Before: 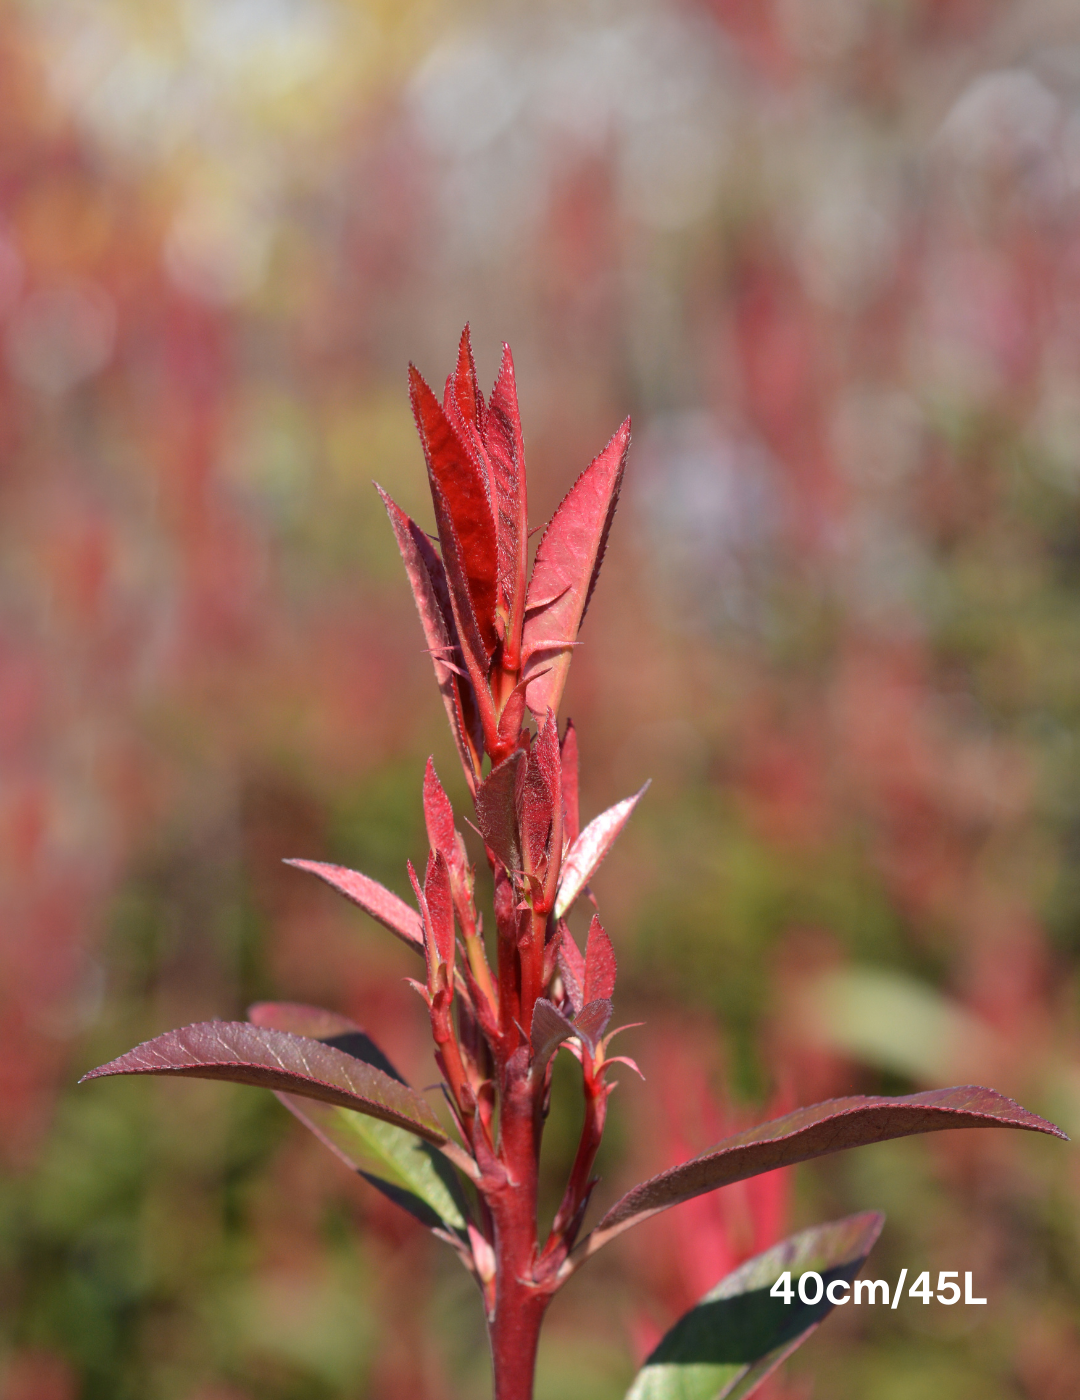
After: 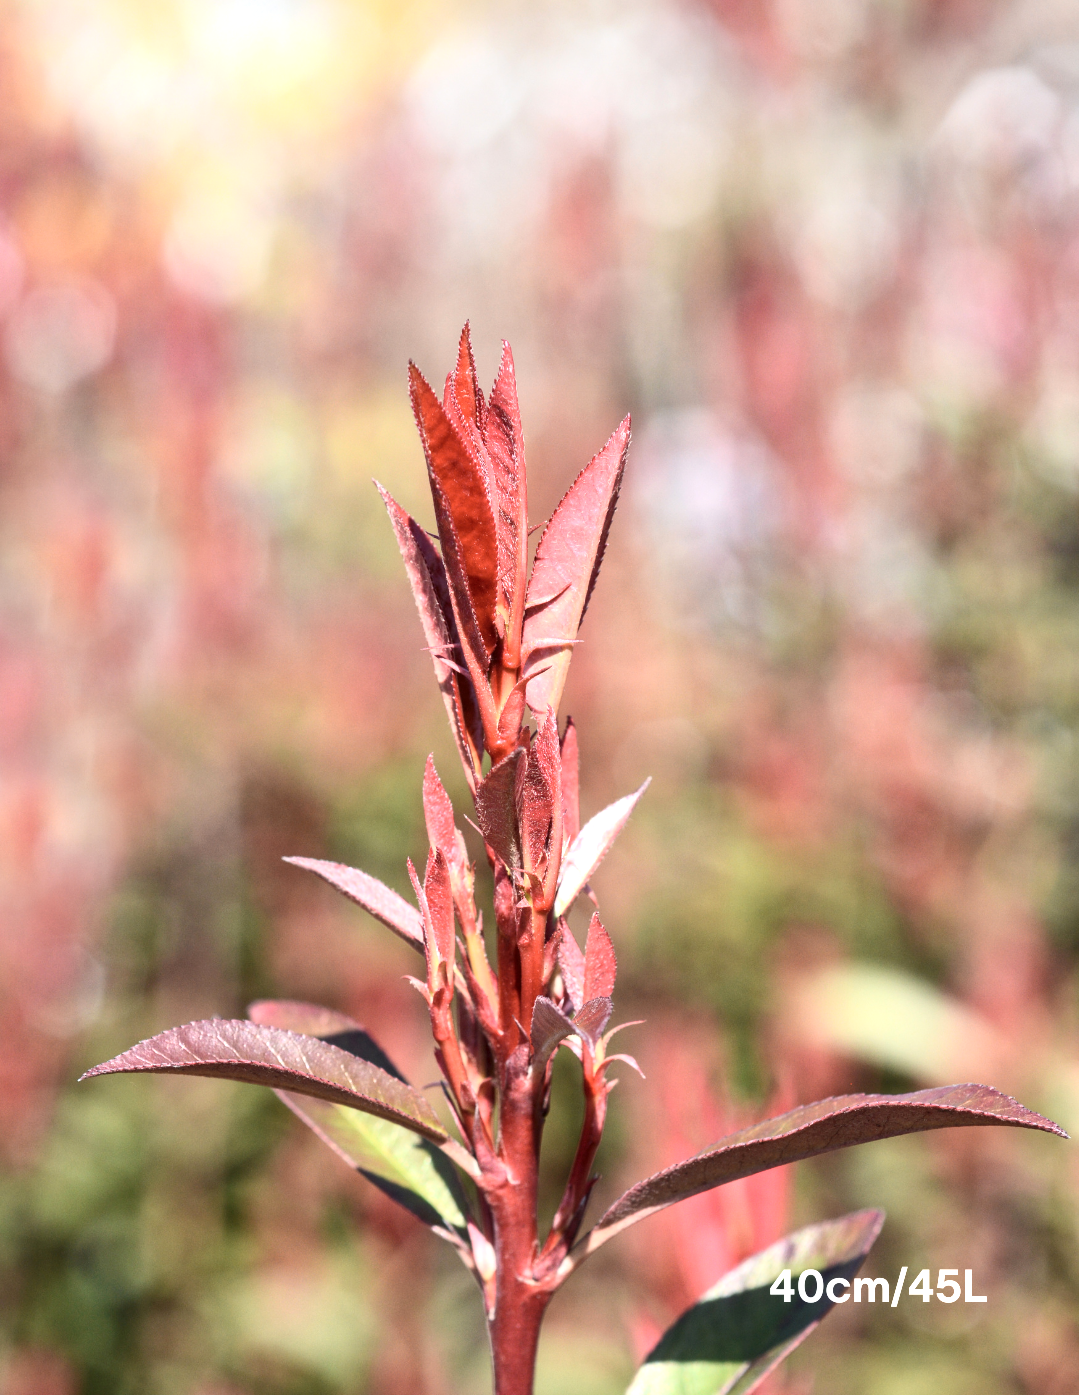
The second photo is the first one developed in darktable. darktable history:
crop: top 0.145%, bottom 0.164%
local contrast: detail 134%, midtone range 0.744
color zones: curves: ch0 [(0, 0.5) (0.143, 0.5) (0.286, 0.5) (0.429, 0.495) (0.571, 0.437) (0.714, 0.44) (0.857, 0.496) (1, 0.5)]
contrast brightness saturation: contrast 0.377, brightness 0.534
